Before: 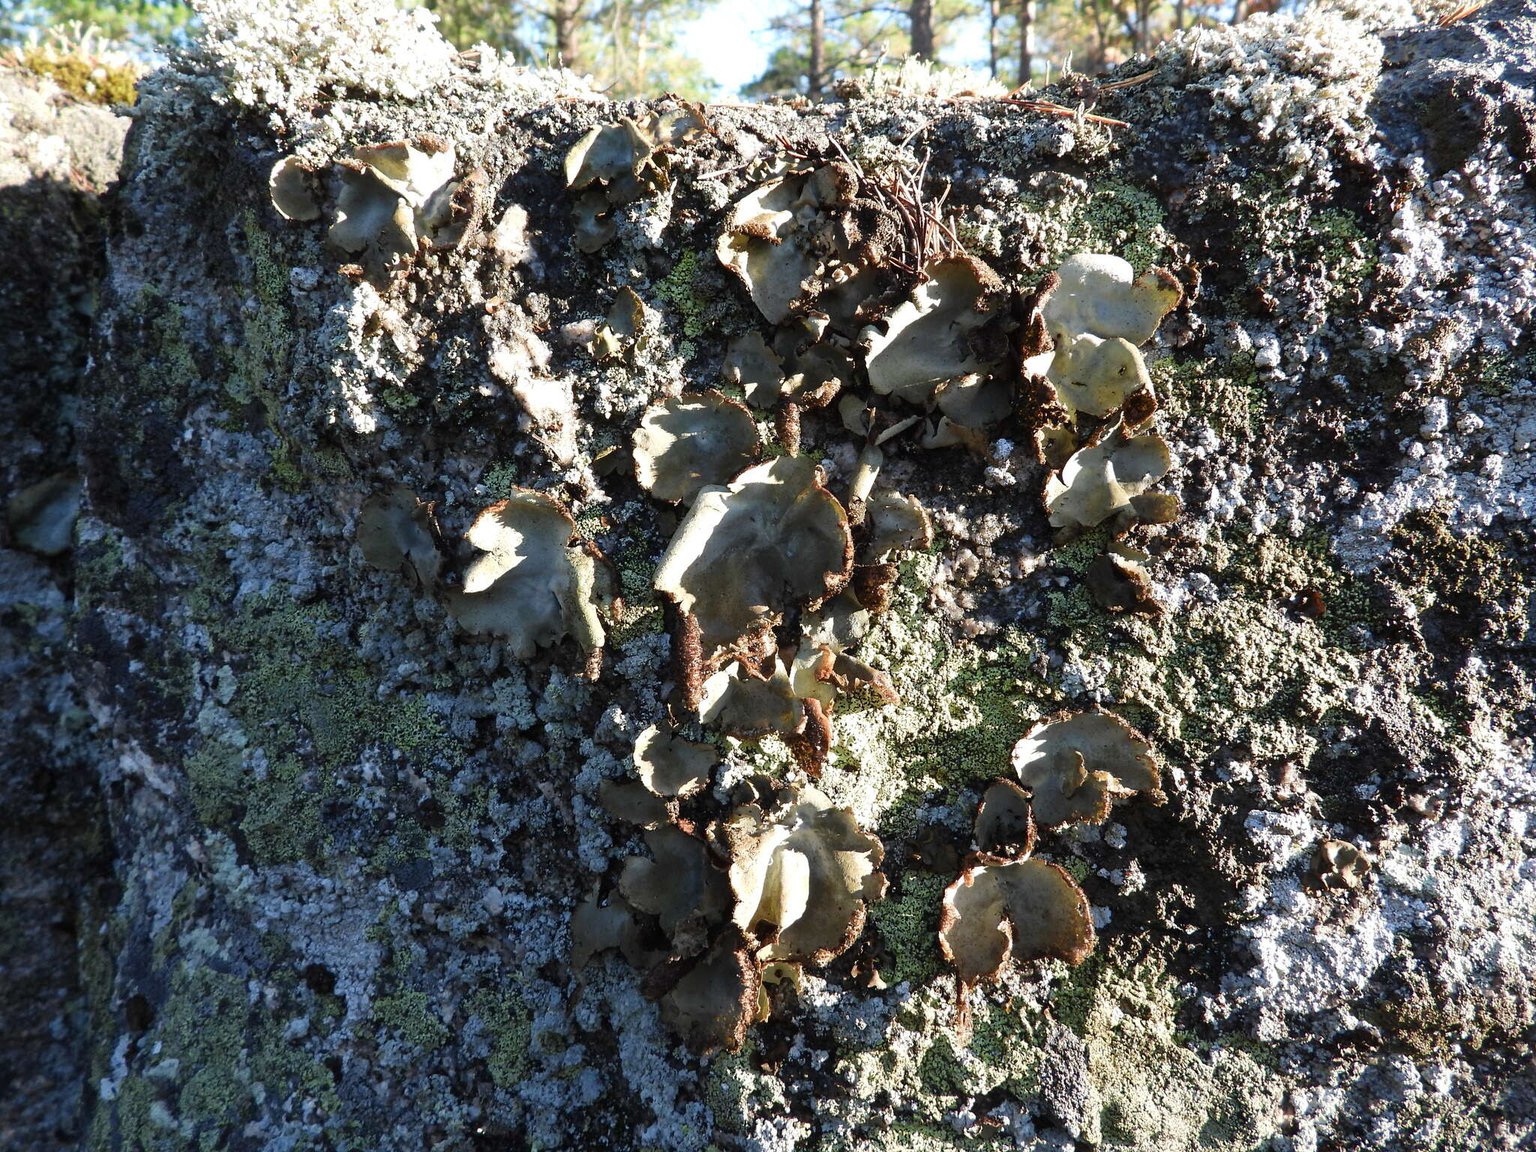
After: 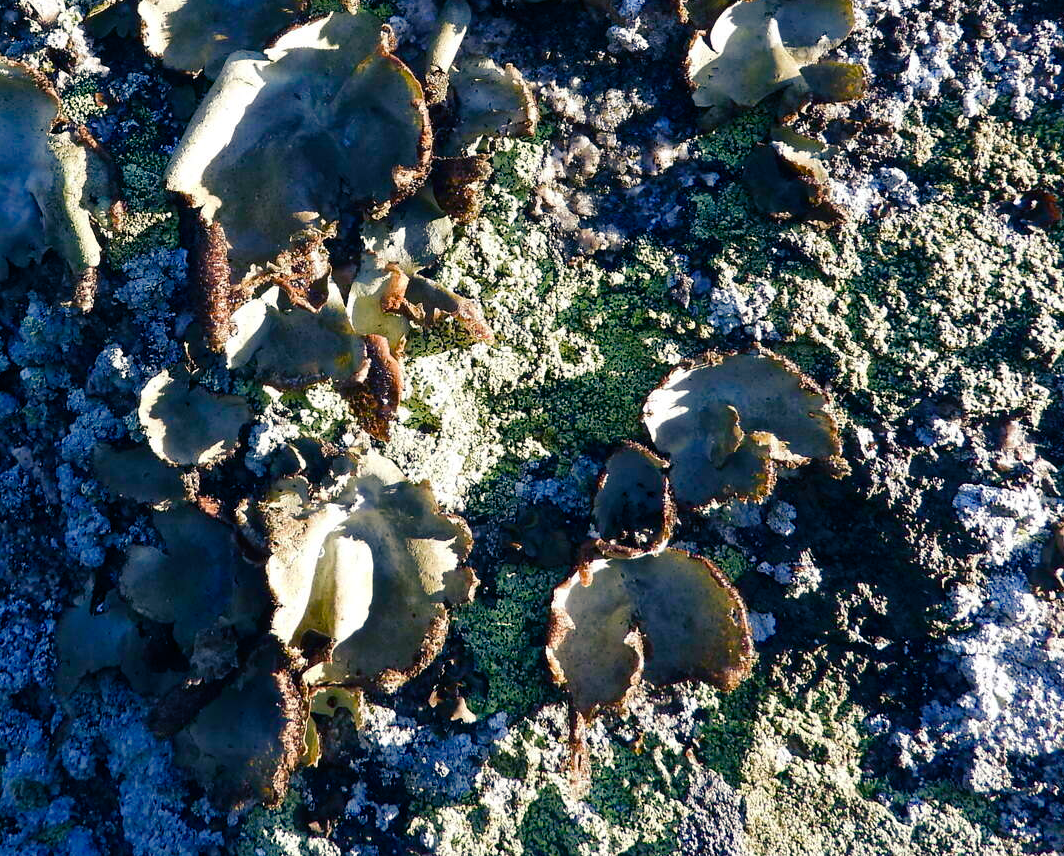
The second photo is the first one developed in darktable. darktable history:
crop: left 34.501%, top 38.82%, right 13.529%, bottom 5.419%
color balance rgb: shadows lift › luminance -40.875%, shadows lift › chroma 13.973%, shadows lift › hue 259.62°, perceptual saturation grading › global saturation 45.769%, perceptual saturation grading › highlights -50.147%, perceptual saturation grading › shadows 30.275%, global vibrance 15.512%
